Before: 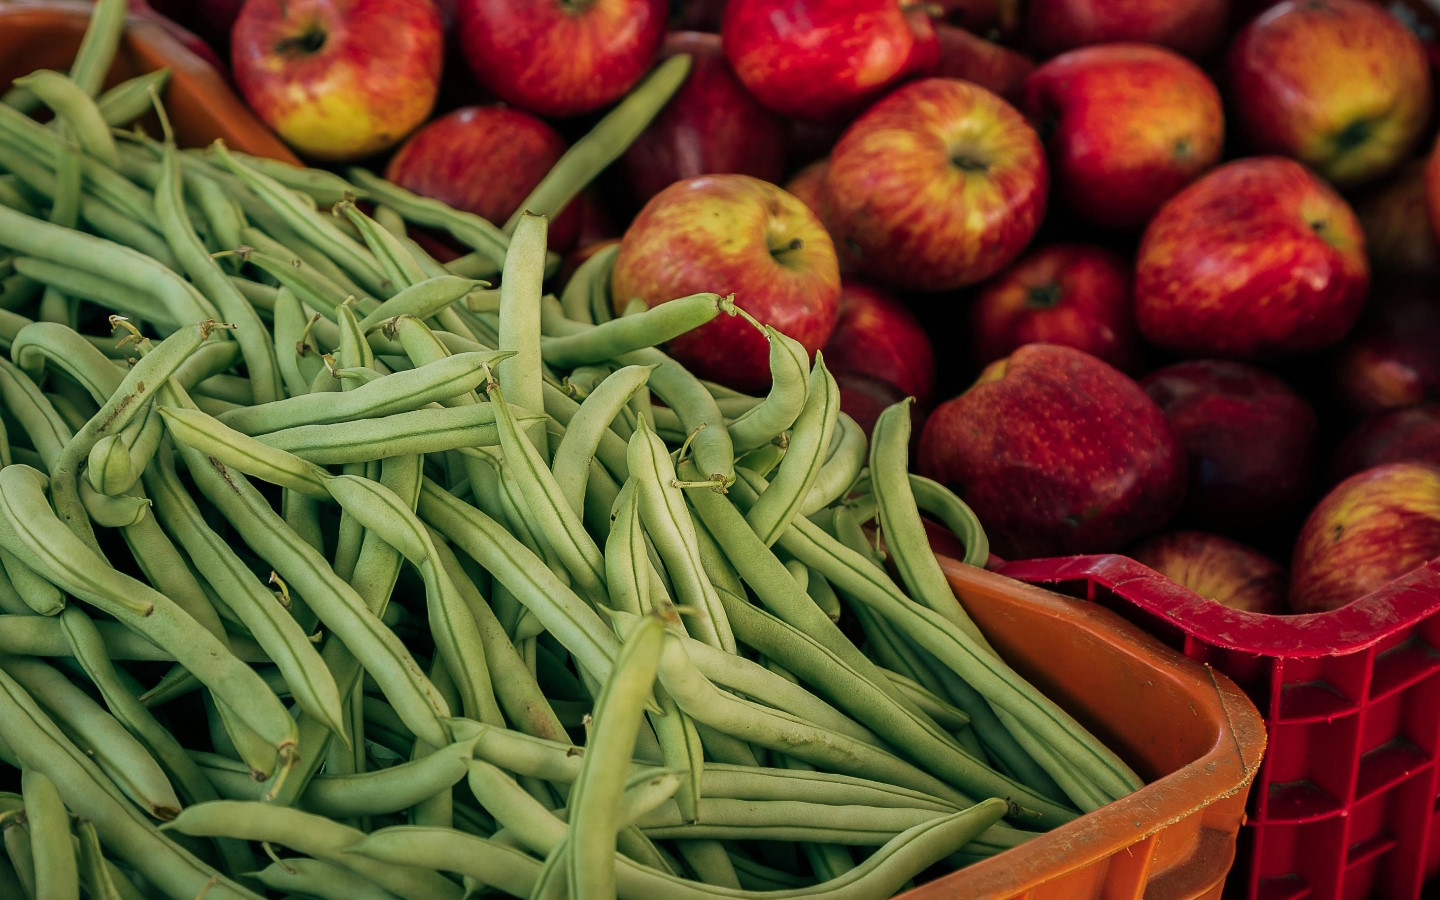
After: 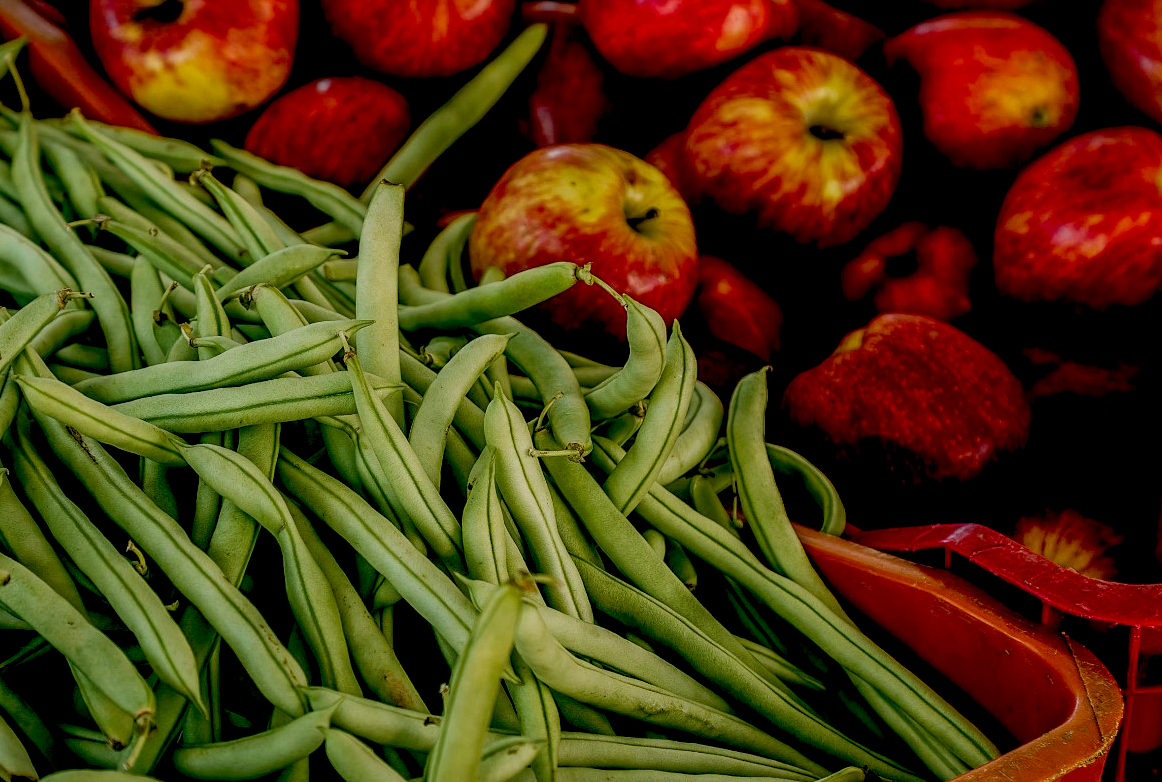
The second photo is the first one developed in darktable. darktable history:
local contrast: on, module defaults
exposure: black level correction 0.045, exposure -0.235 EV, compensate exposure bias true, compensate highlight preservation false
crop: left 9.961%, top 3.512%, right 9.289%, bottom 9.553%
